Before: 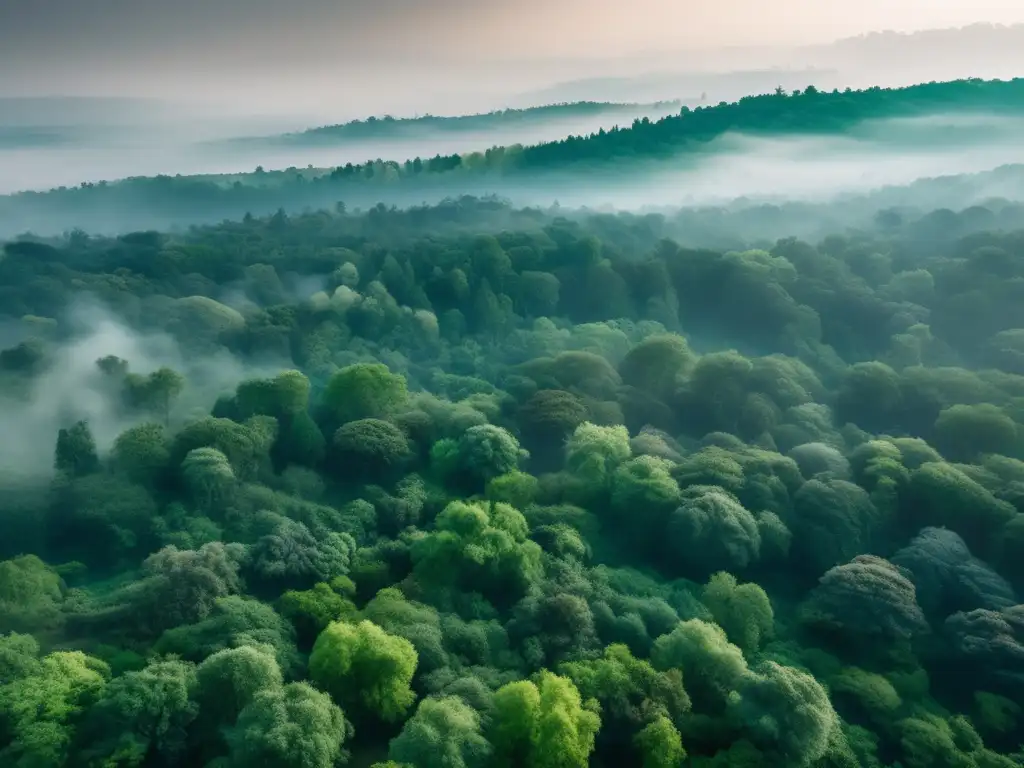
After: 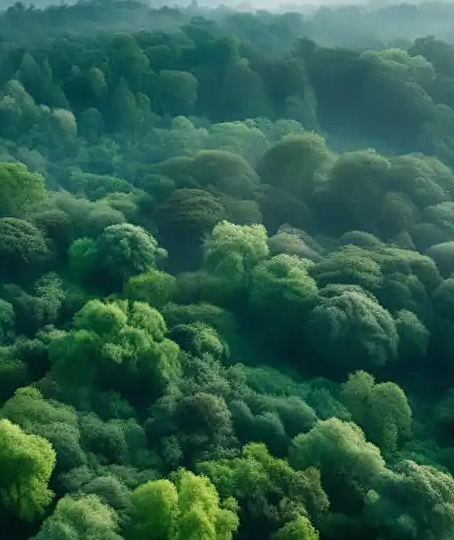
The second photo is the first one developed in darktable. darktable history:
sharpen: on, module defaults
crop: left 35.432%, top 26.233%, right 20.145%, bottom 3.432%
